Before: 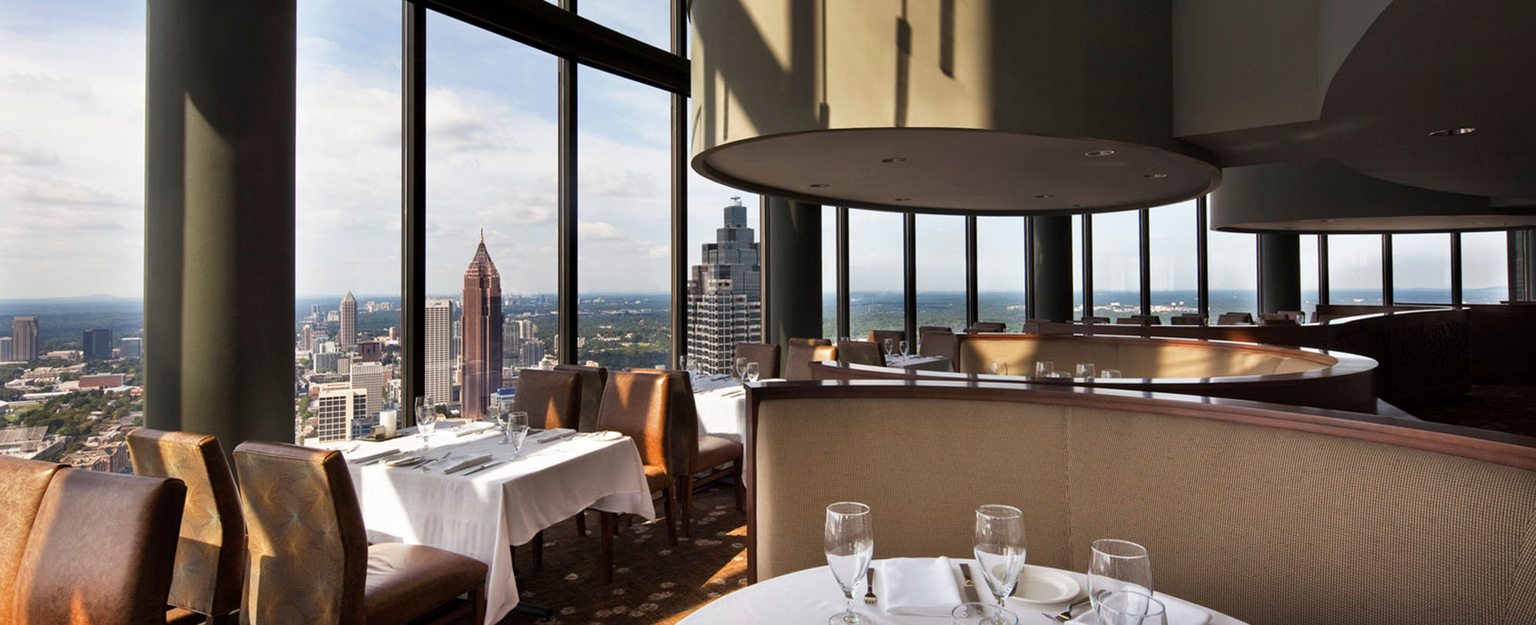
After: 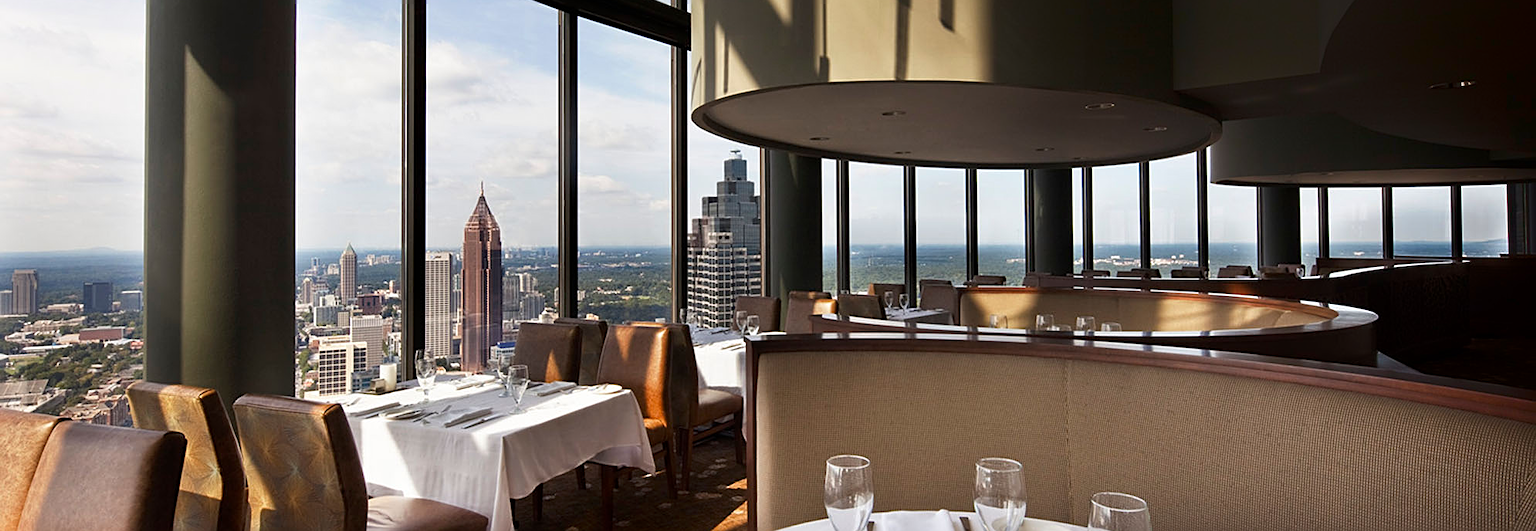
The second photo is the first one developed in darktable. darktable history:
sharpen: on, module defaults
crop: top 7.565%, bottom 7.477%
shadows and highlights: shadows -71.44, highlights 36.23, soften with gaussian
